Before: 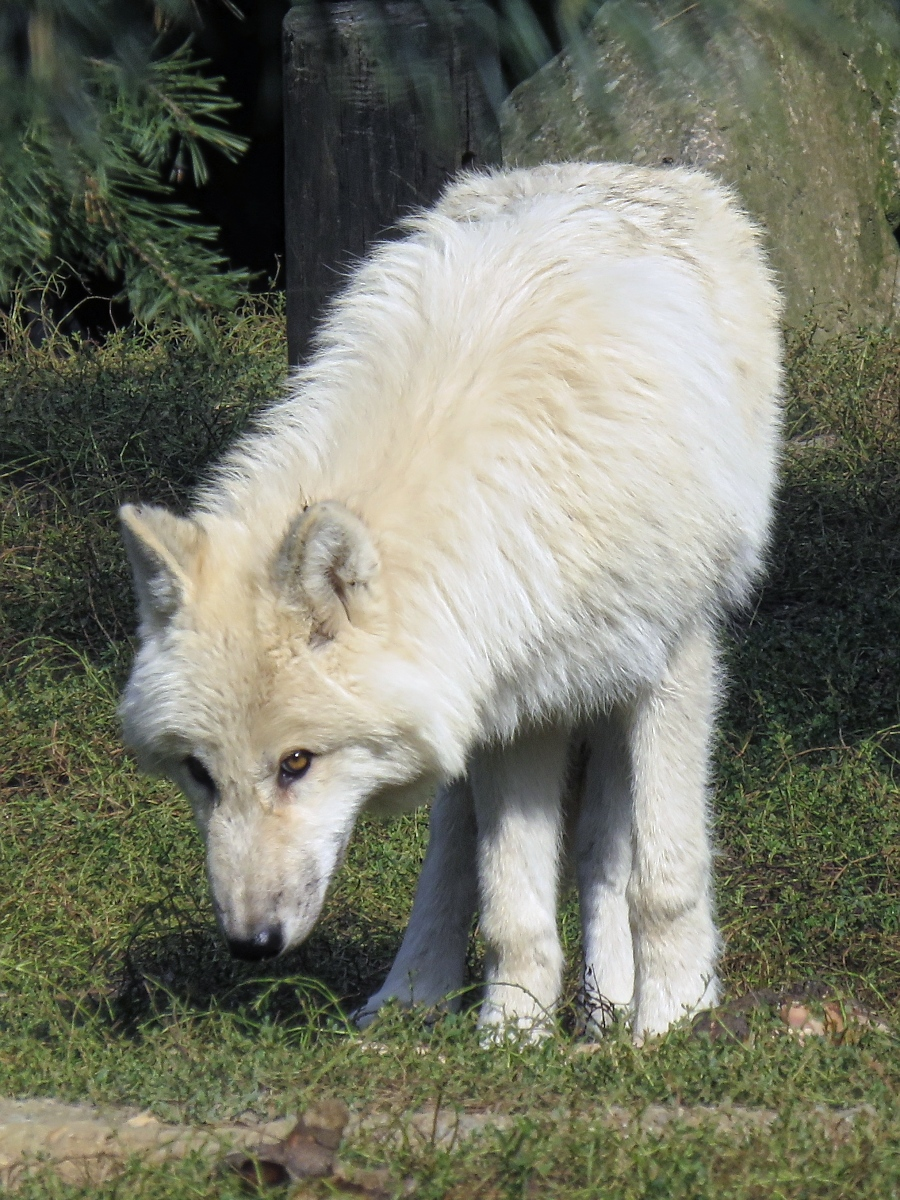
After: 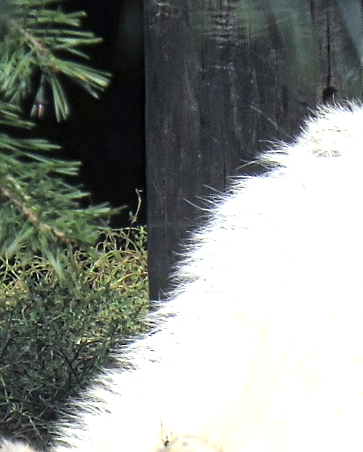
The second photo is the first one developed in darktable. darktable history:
crop: left 15.446%, top 5.424%, right 44.219%, bottom 56.855%
sharpen: amount 0.216
exposure: black level correction 0, exposure 1 EV, compensate highlight preservation false
